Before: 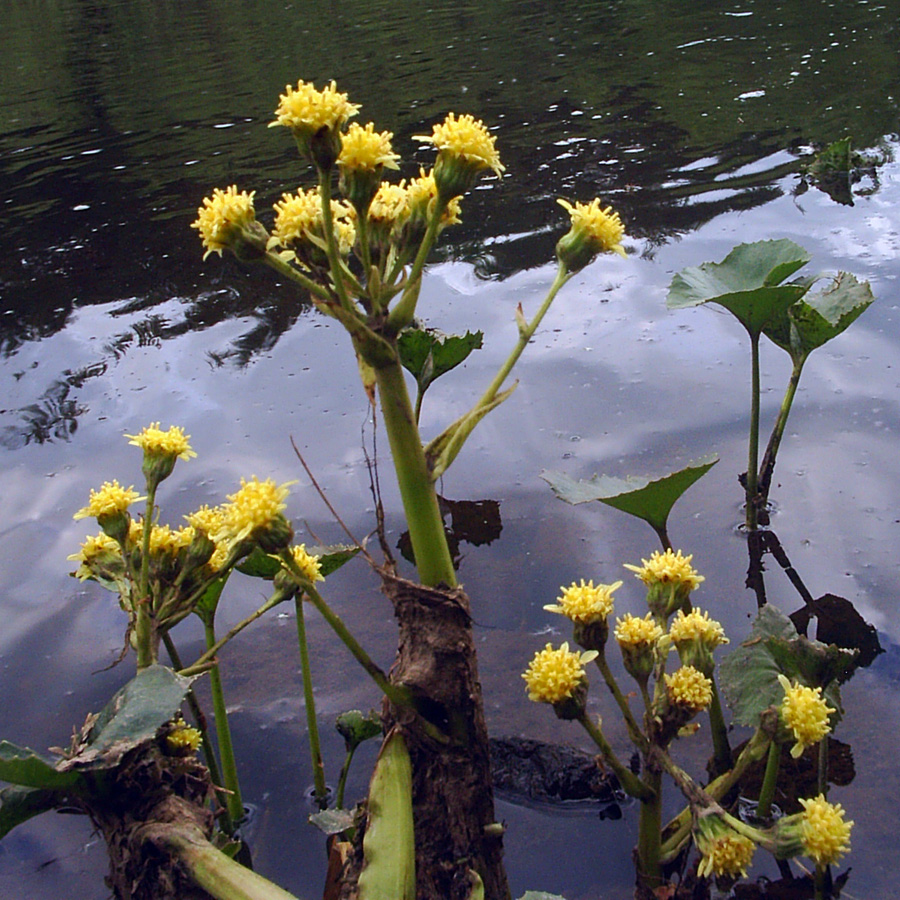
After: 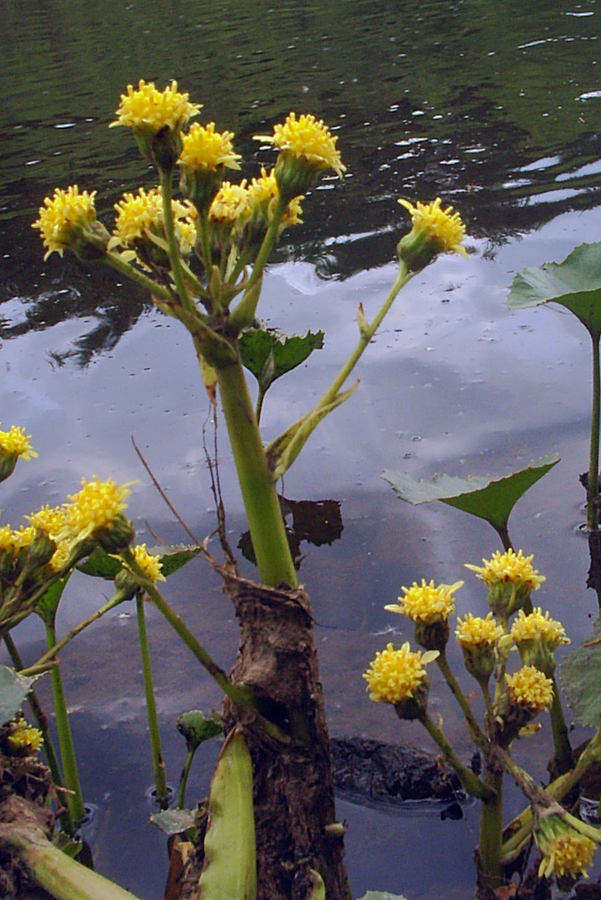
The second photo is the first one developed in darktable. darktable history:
crop and rotate: left 17.736%, right 15.453%
shadows and highlights: shadows 40.03, highlights -59.69
